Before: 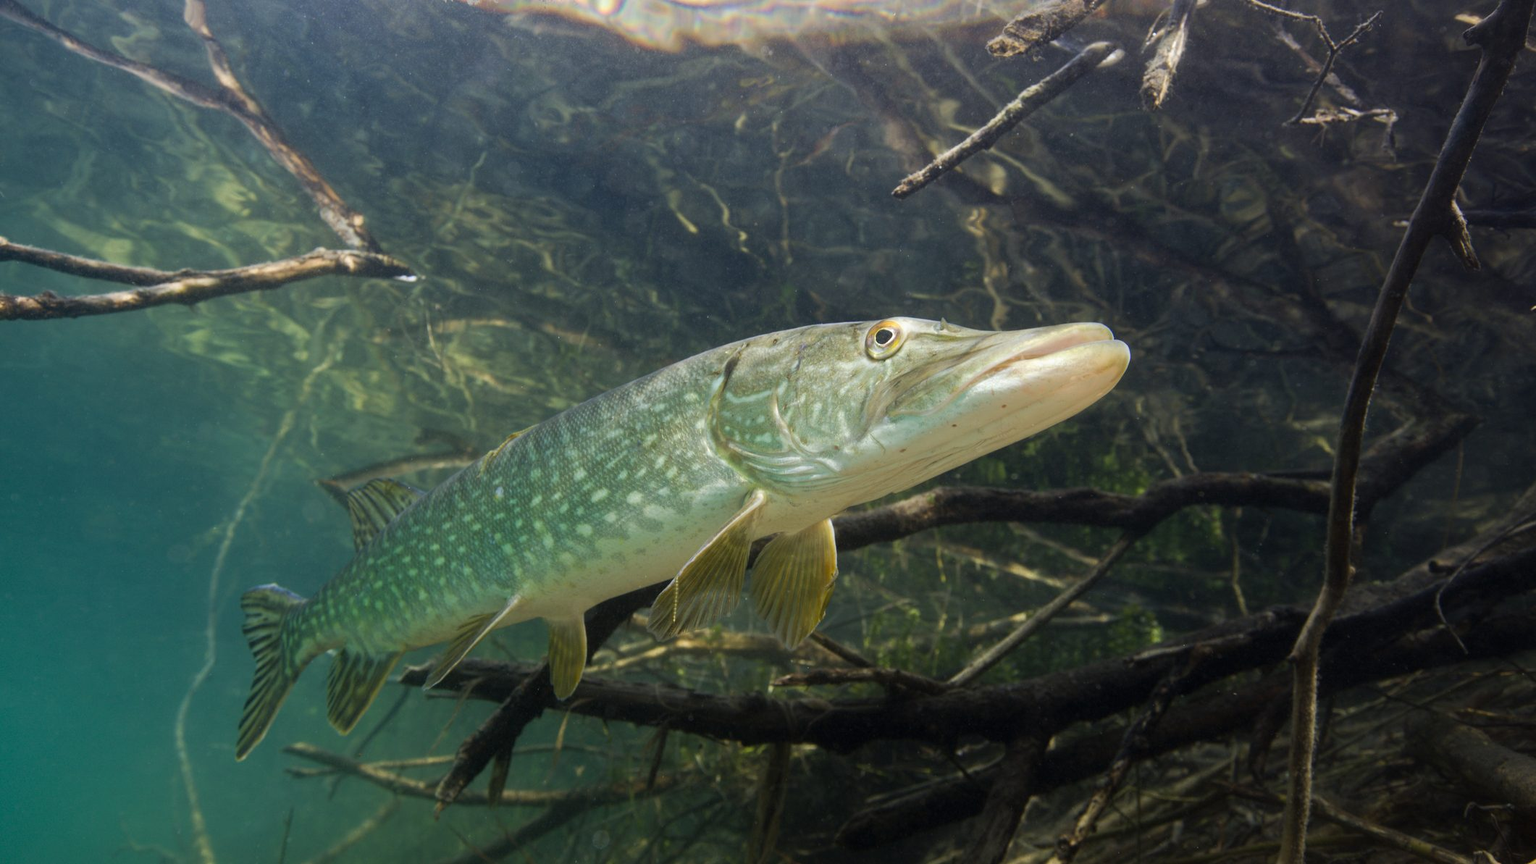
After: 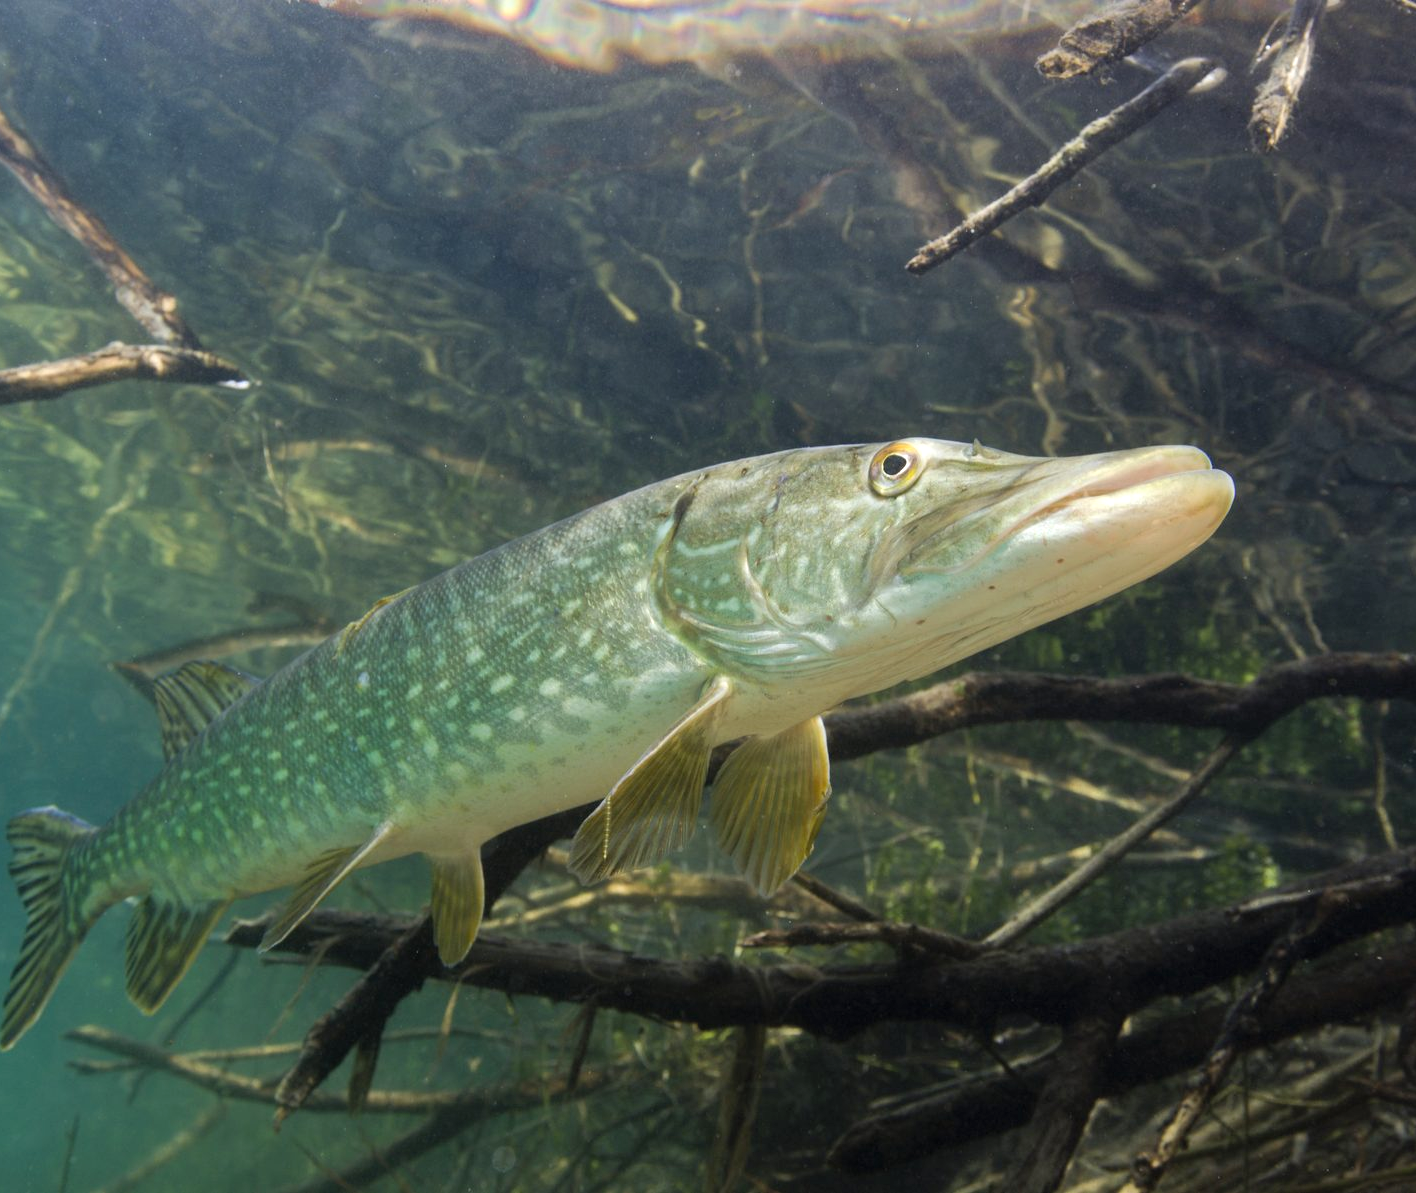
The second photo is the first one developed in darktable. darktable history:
shadows and highlights: shadows 36.34, highlights -26.81, soften with gaussian
exposure: exposure 0.2 EV, compensate highlight preservation false
crop: left 15.38%, right 17.856%
